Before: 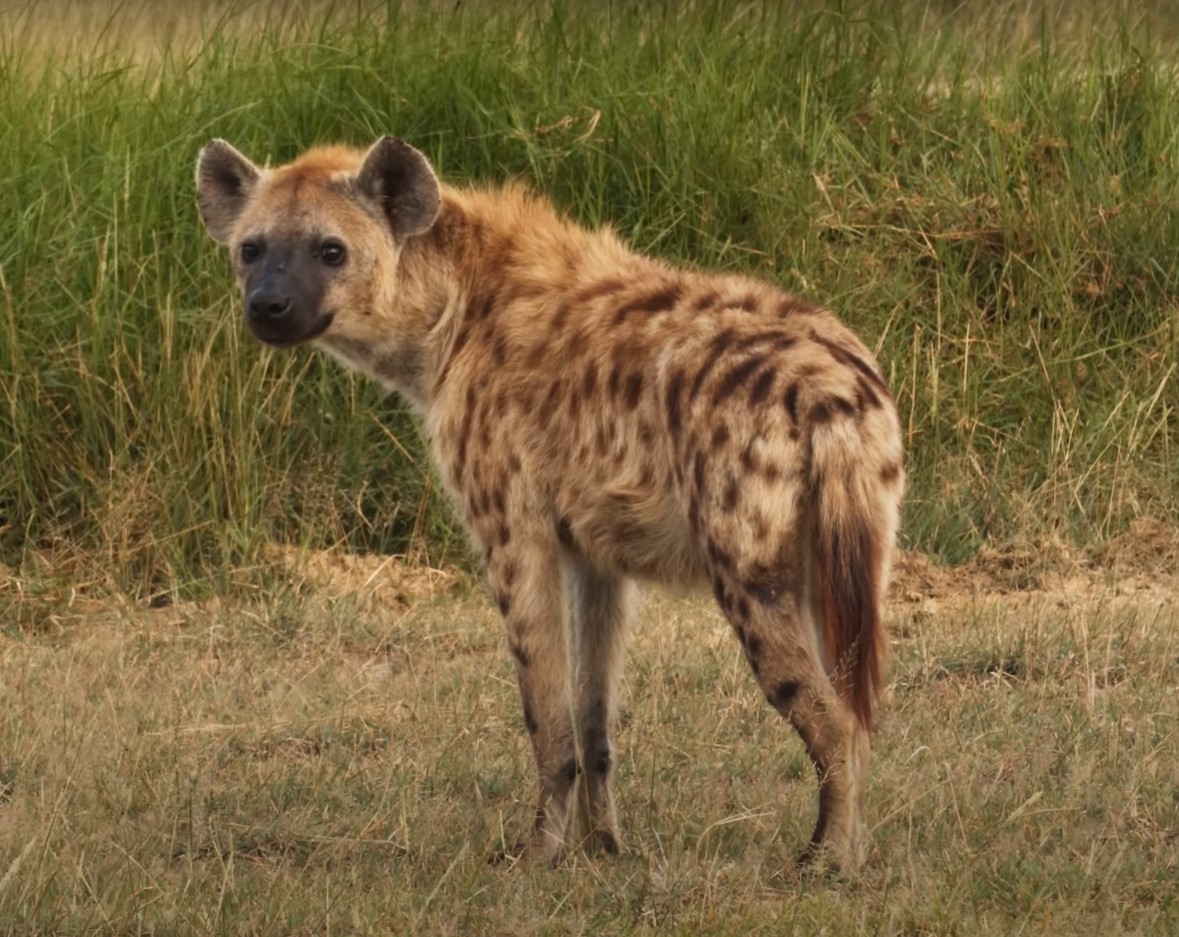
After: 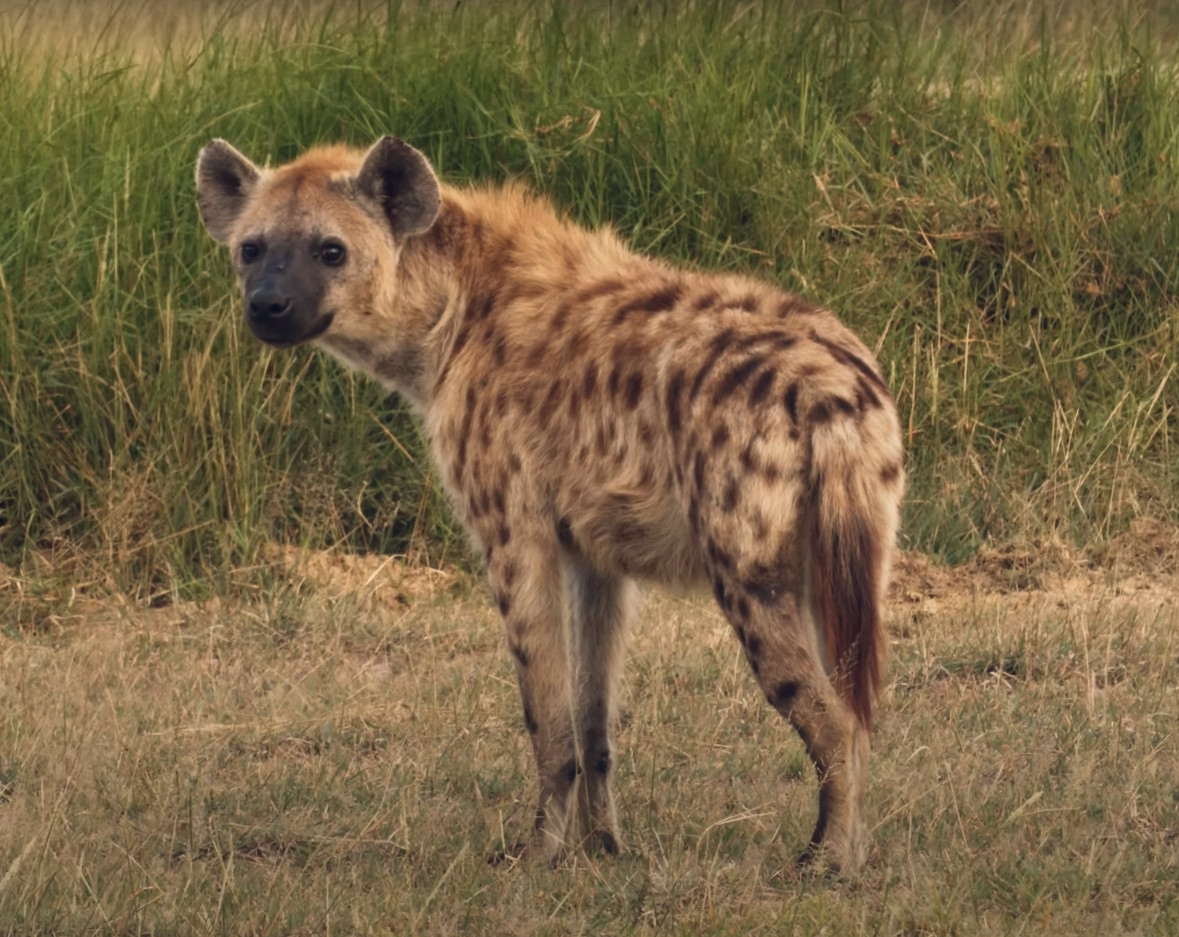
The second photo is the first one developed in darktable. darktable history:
color balance rgb: shadows lift › hue 87.51°, highlights gain › chroma 1.62%, highlights gain › hue 55.1°, global offset › chroma 0.1%, global offset › hue 253.66°, linear chroma grading › global chroma 0.5%
color zones: curves: ch1 [(0, 0.469) (0.01, 0.469) (0.12, 0.446) (0.248, 0.469) (0.5, 0.5) (0.748, 0.5) (0.99, 0.469) (1, 0.469)]
